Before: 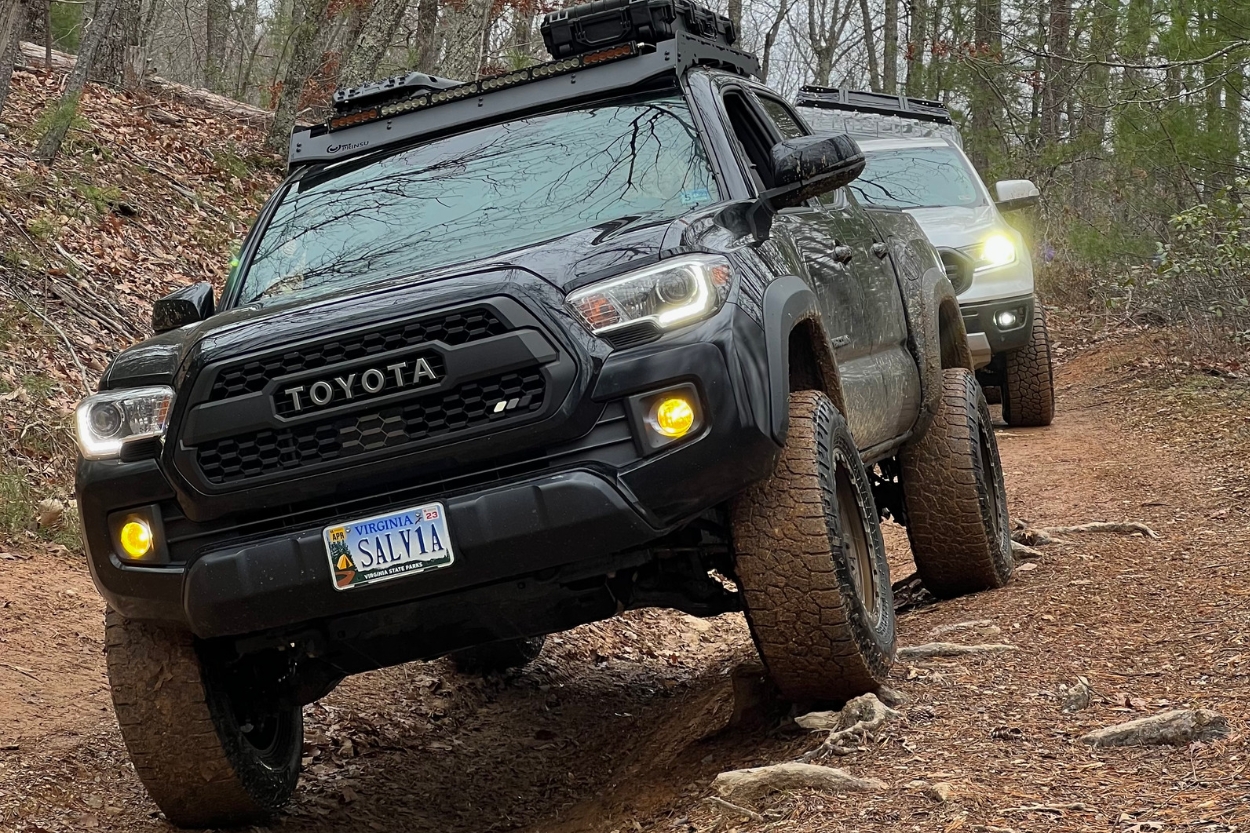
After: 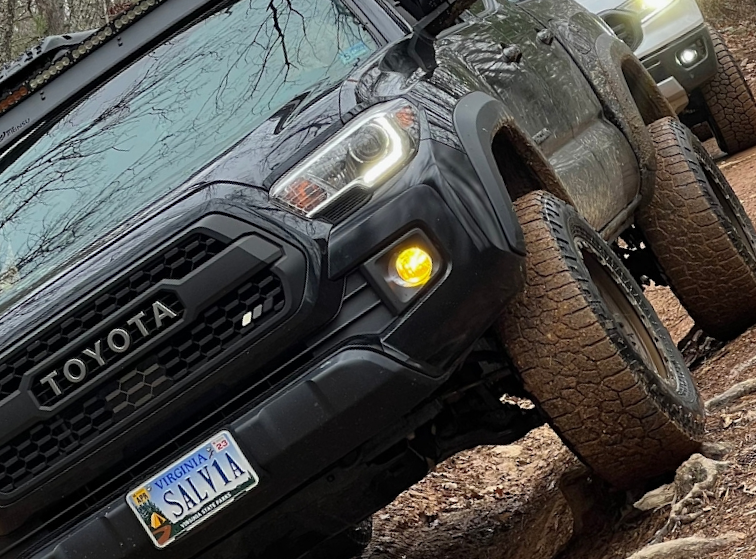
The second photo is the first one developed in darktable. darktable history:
crop and rotate: angle 20.96°, left 6.831%, right 4.216%, bottom 1.178%
